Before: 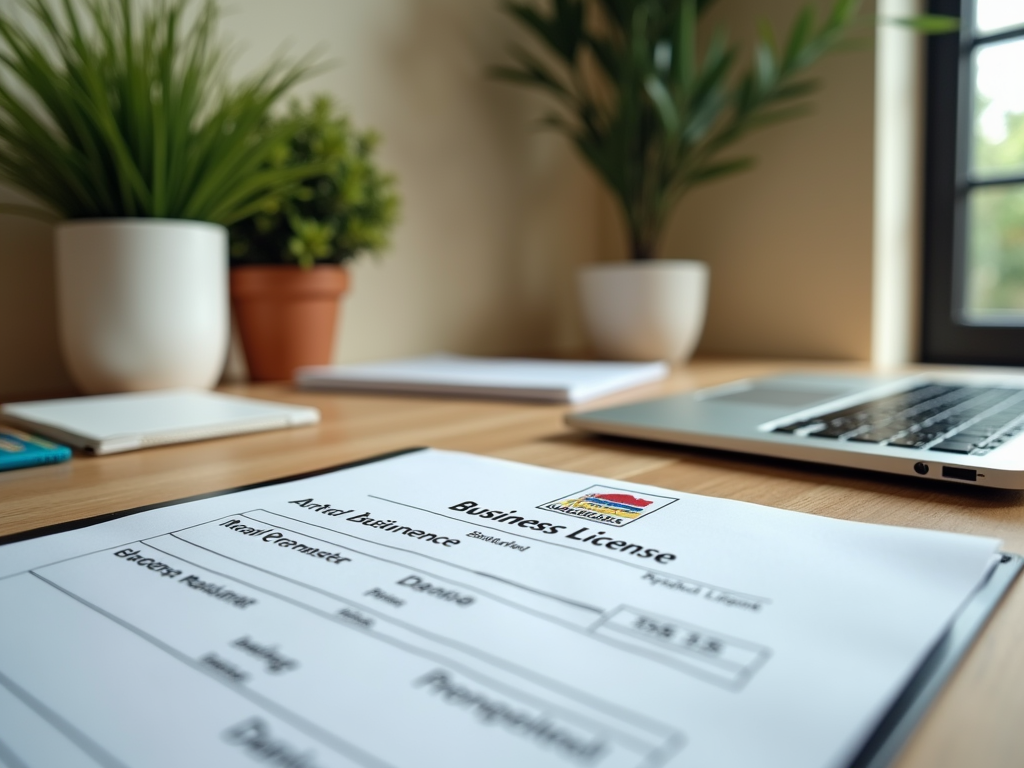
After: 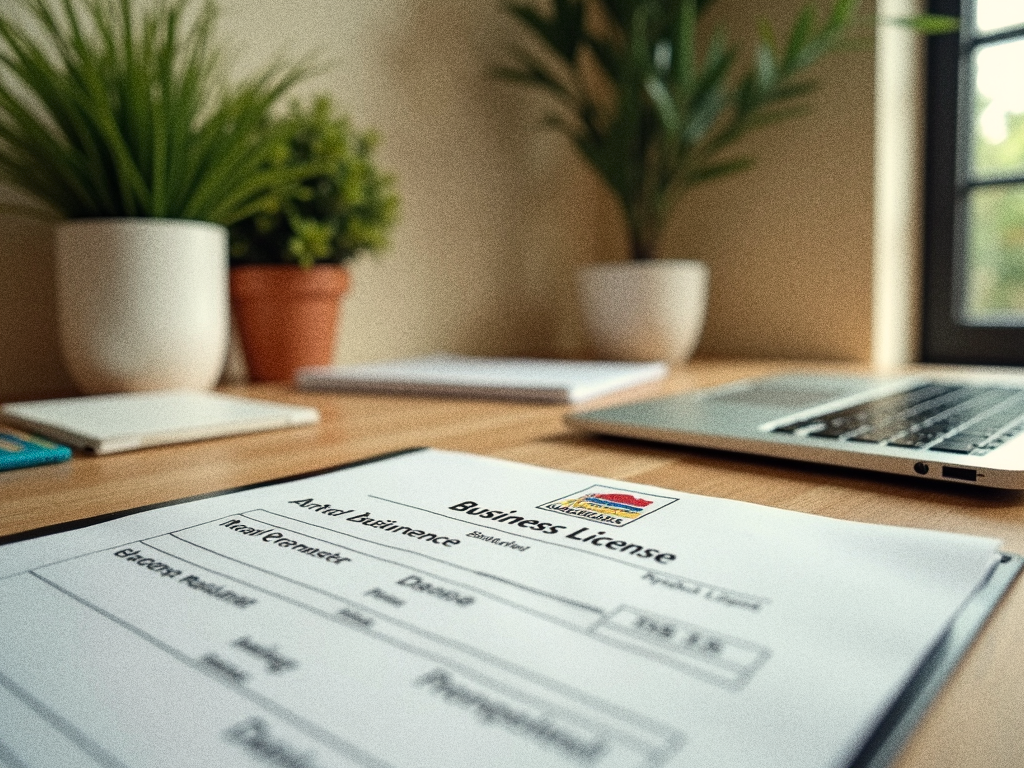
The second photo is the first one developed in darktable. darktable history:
grain: coarseness 0.09 ISO, strength 40%
white balance: red 1.045, blue 0.932
